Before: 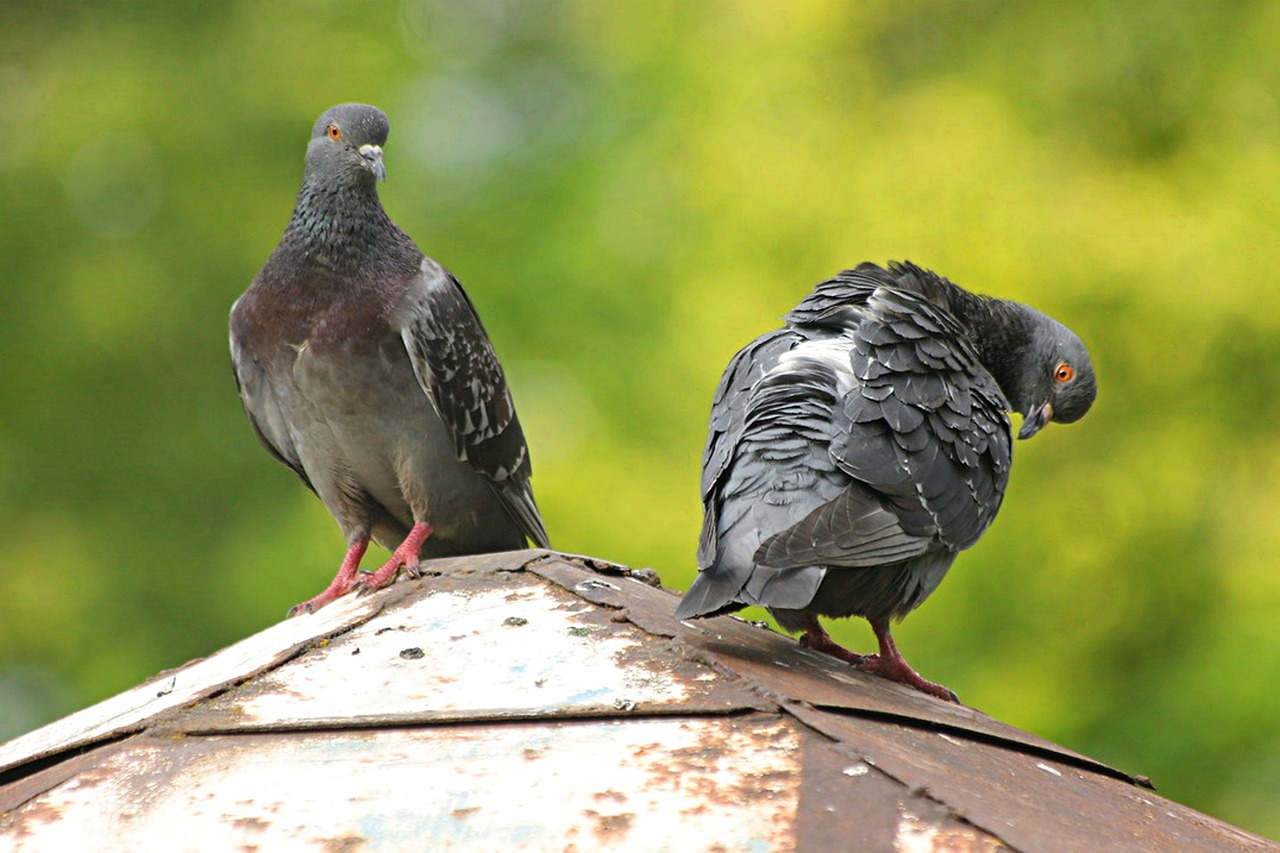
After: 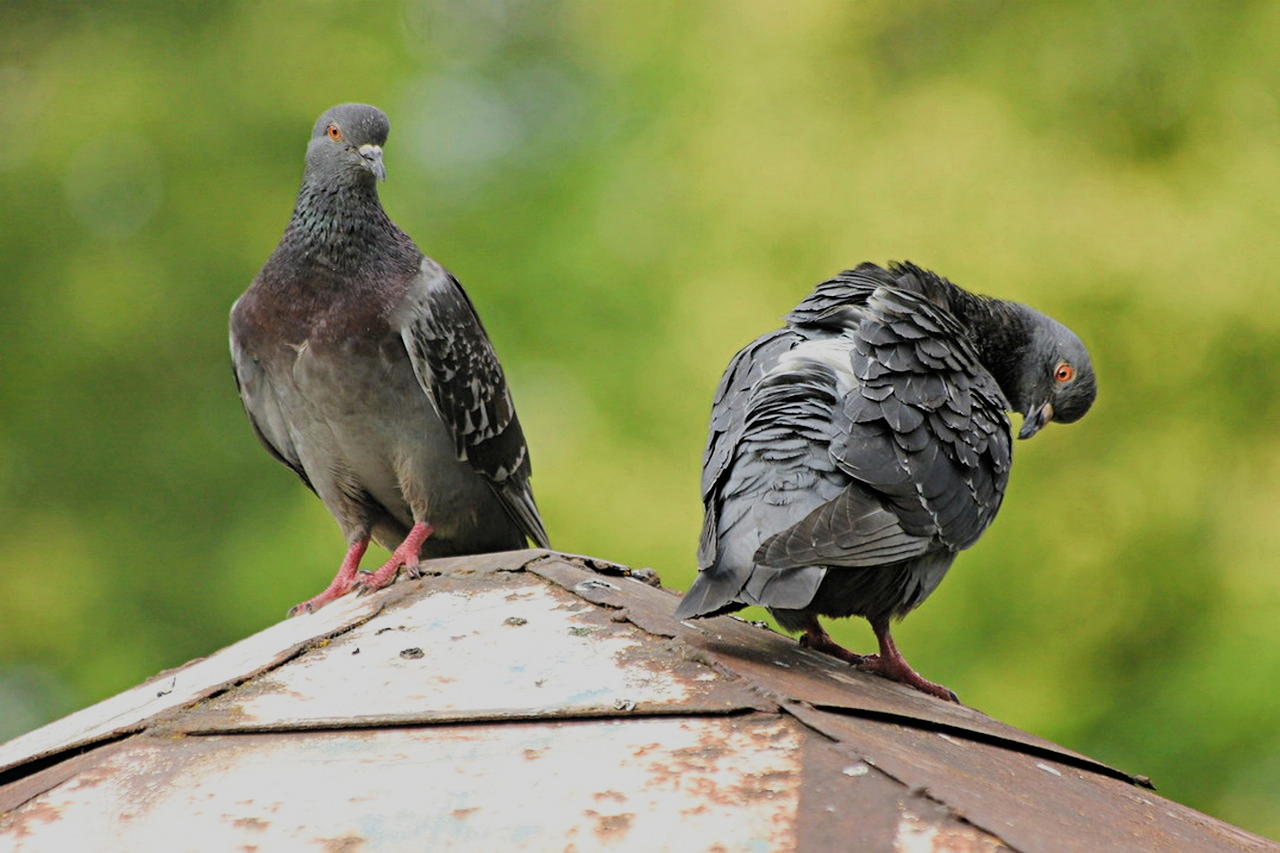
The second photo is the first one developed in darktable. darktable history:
filmic rgb: black relative exposure -7.65 EV, white relative exposure 4.56 EV, hardness 3.61, contrast 0.99, color science v4 (2020), iterations of high-quality reconstruction 0
